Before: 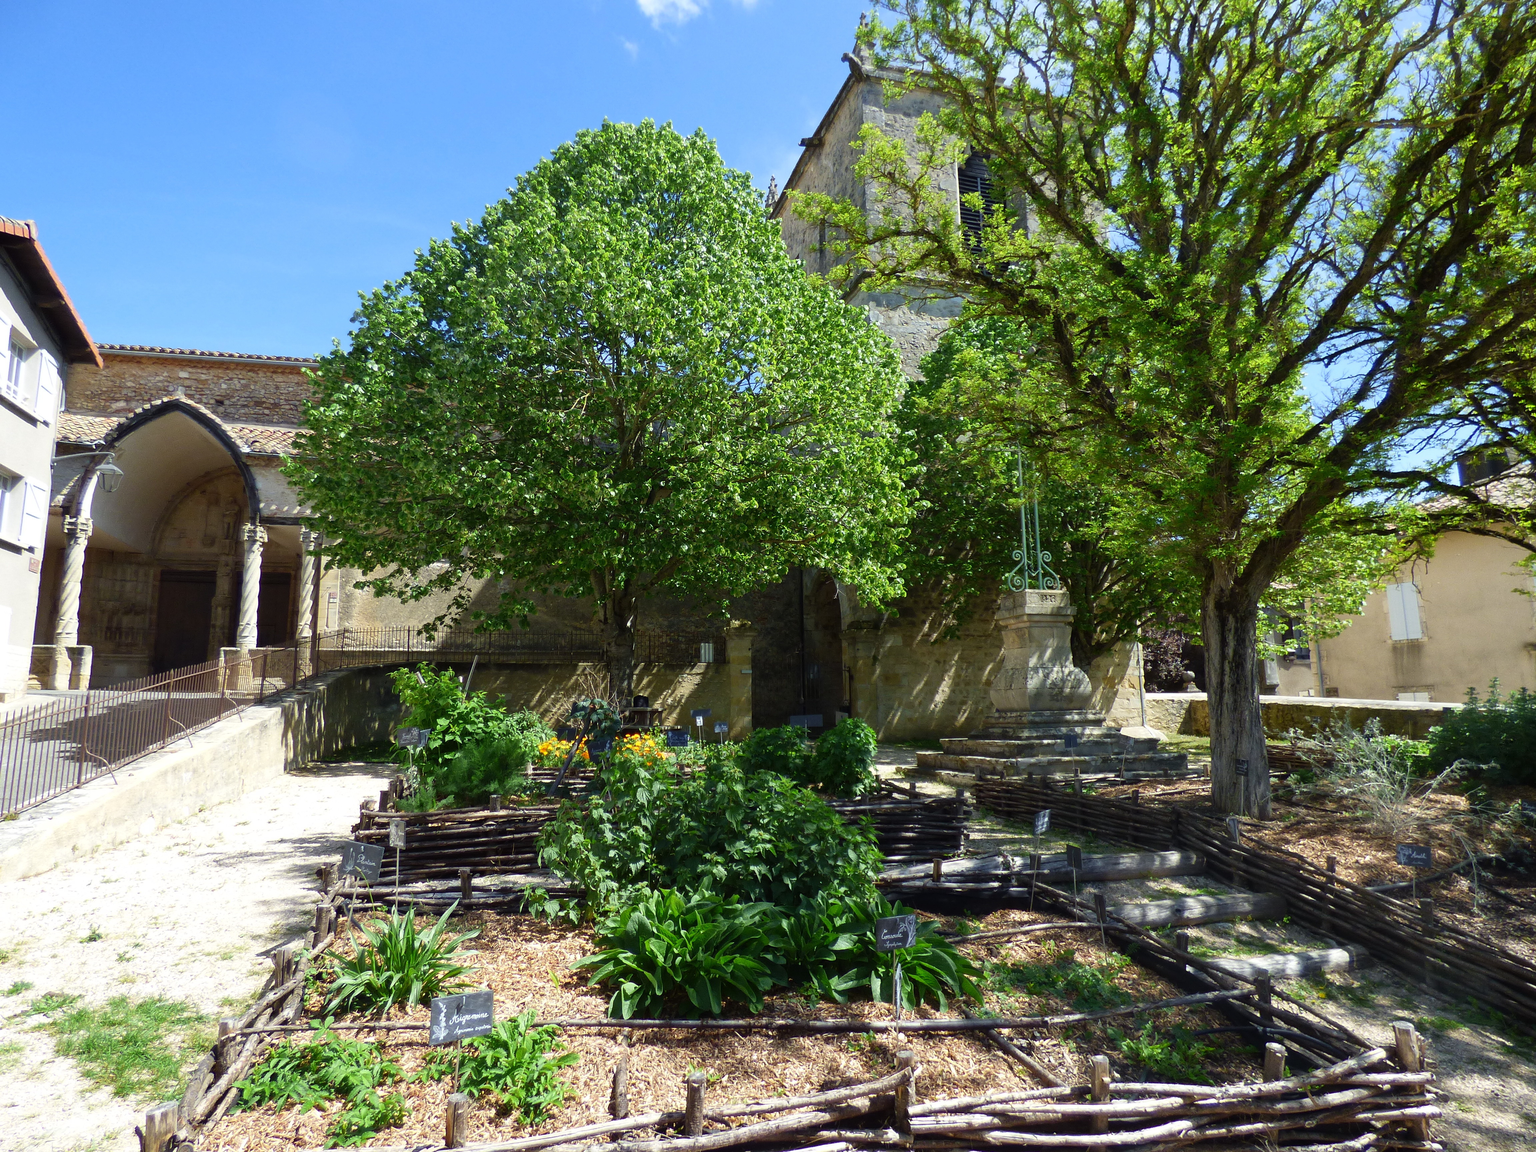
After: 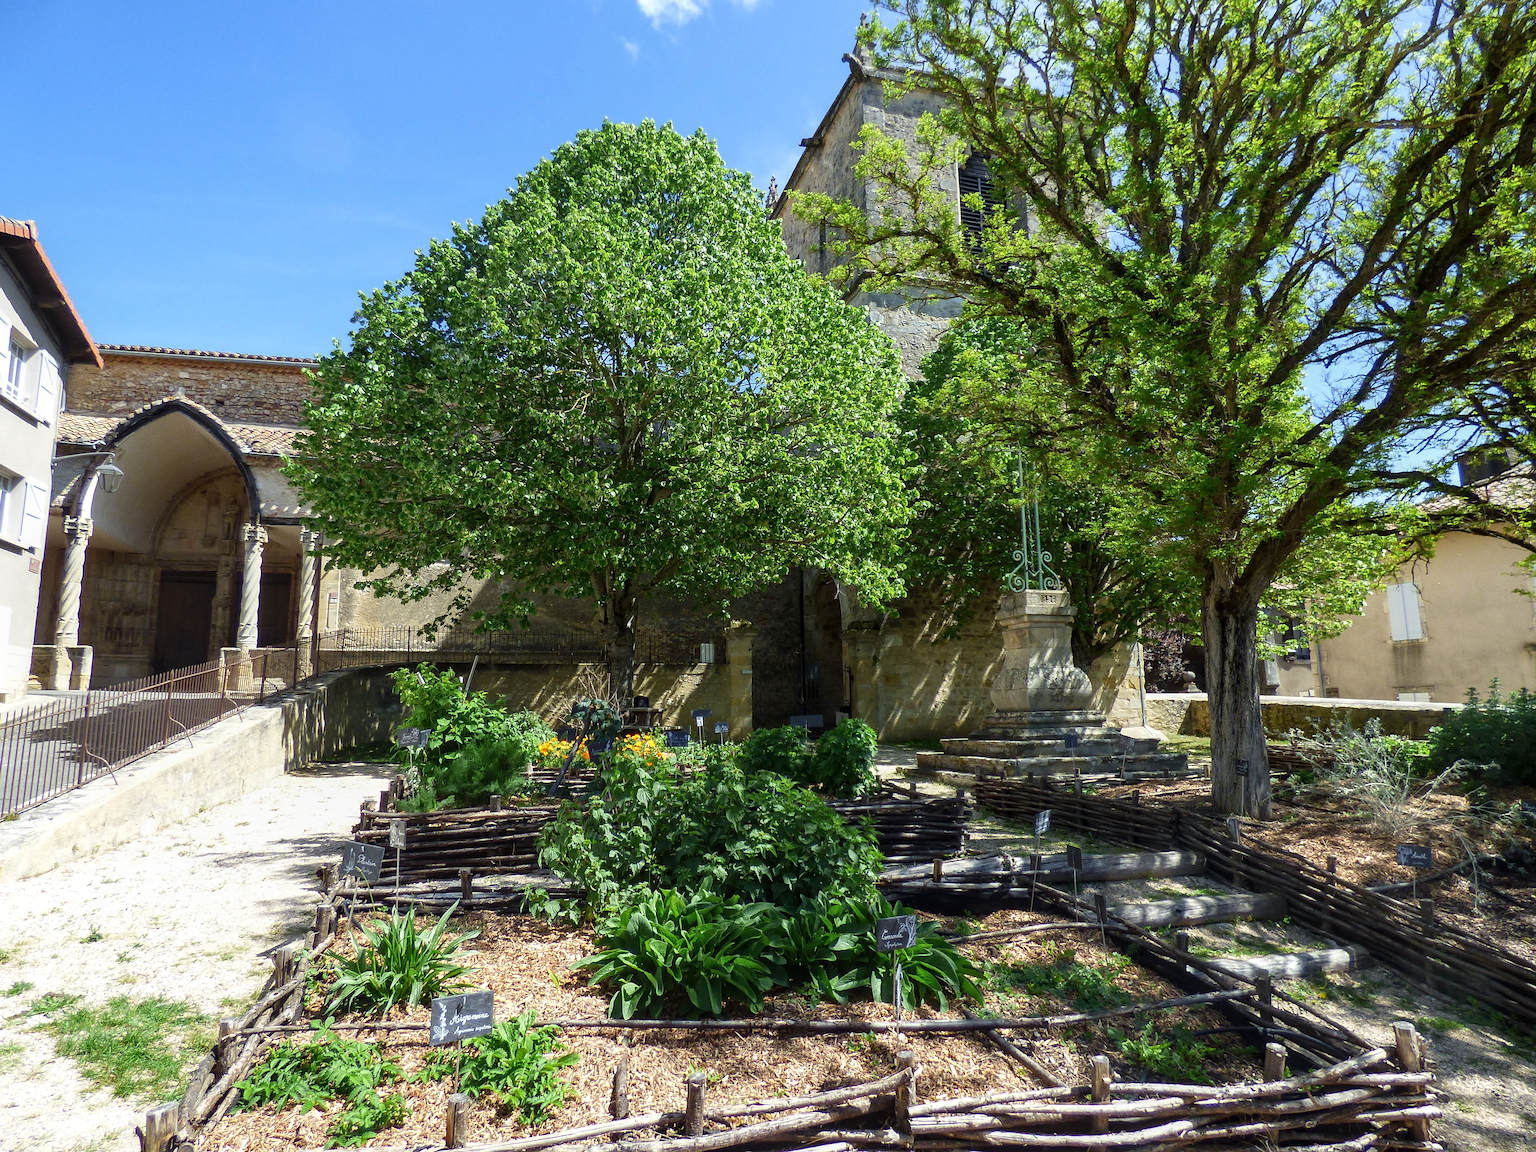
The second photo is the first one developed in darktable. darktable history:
sharpen: radius 1.458, amount 0.398, threshold 1.271
local contrast: on, module defaults
